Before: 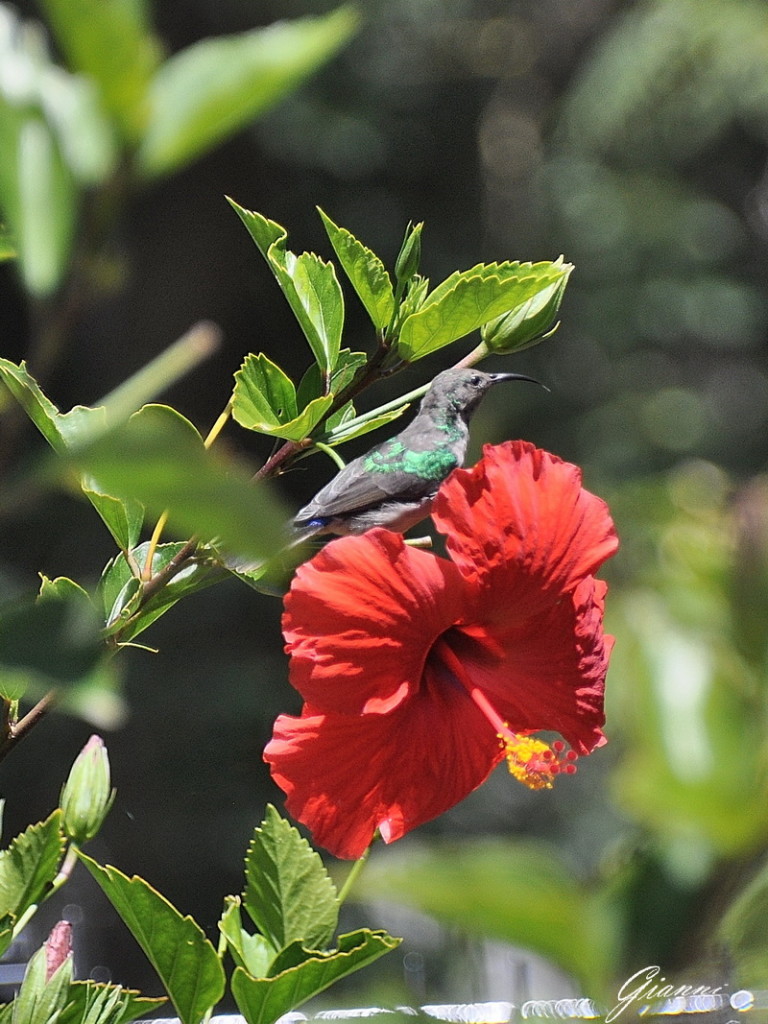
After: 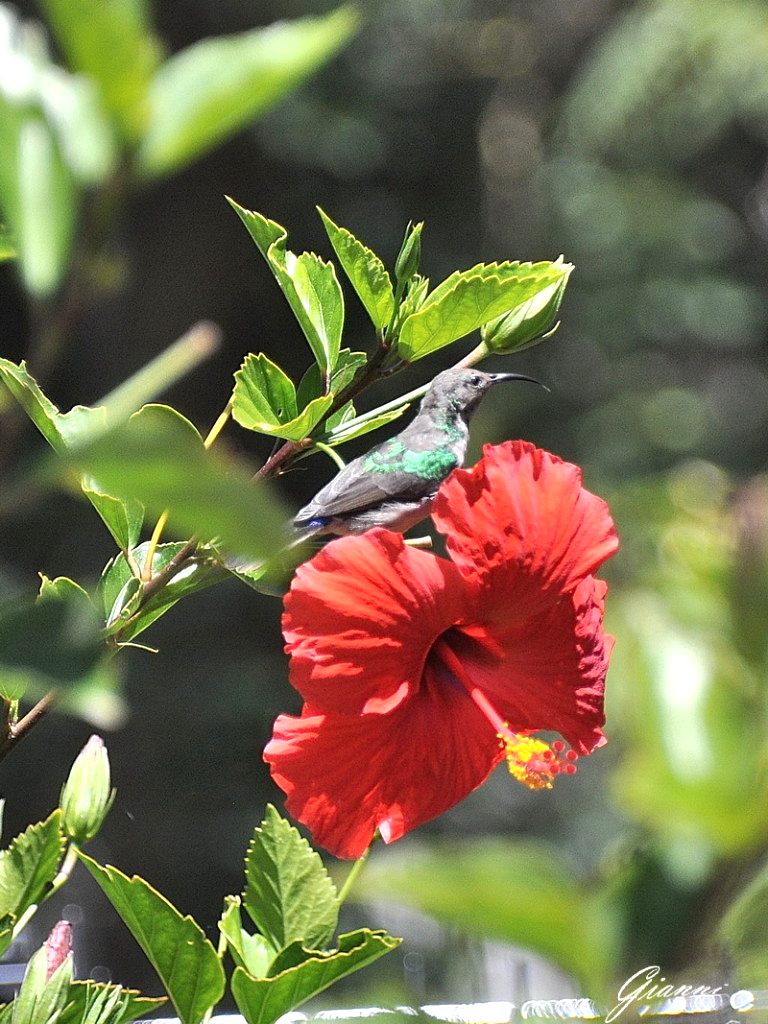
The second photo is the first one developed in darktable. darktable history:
exposure: black level correction 0.001, exposure 0.5 EV, compensate exposure bias true, compensate highlight preservation false
tone equalizer: on, module defaults
